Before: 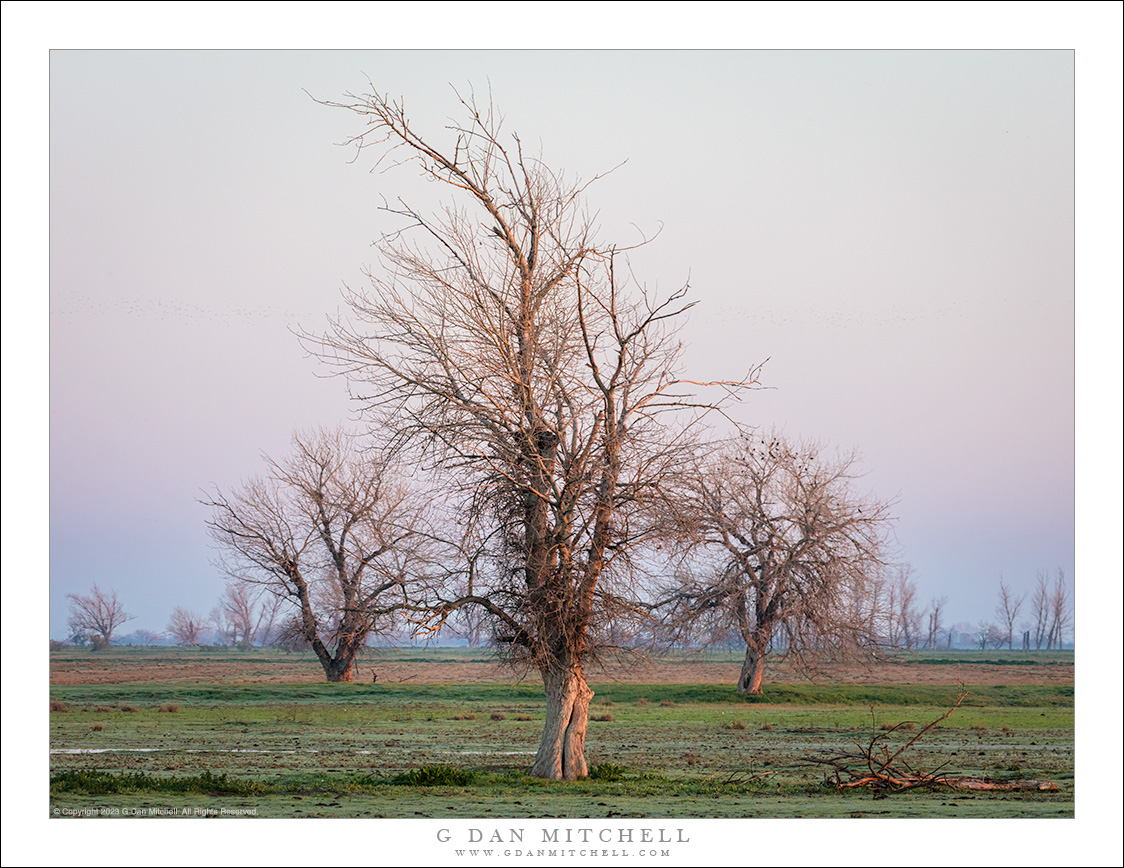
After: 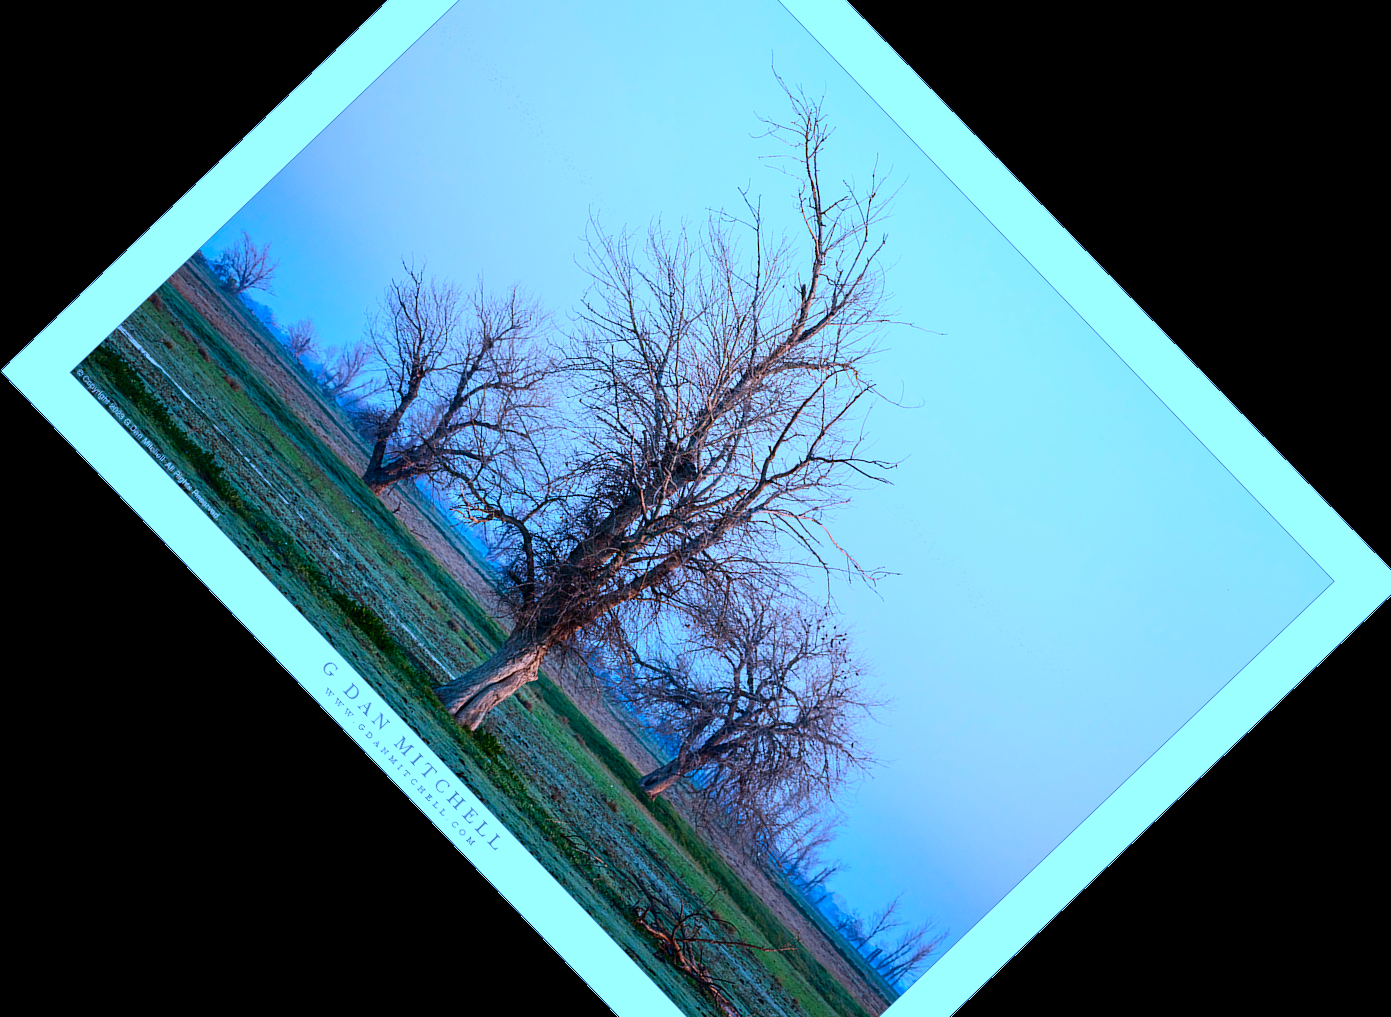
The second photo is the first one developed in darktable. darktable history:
contrast brightness saturation: contrast 0.21, brightness -0.11, saturation 0.21
white balance: red 1.05, blue 1.072
color calibration: illuminant custom, x 0.432, y 0.395, temperature 3098 K
exposure: black level correction 0, exposure 0.2 EV, compensate exposure bias true, compensate highlight preservation false
crop and rotate: angle -46.26°, top 16.234%, right 0.912%, bottom 11.704%
